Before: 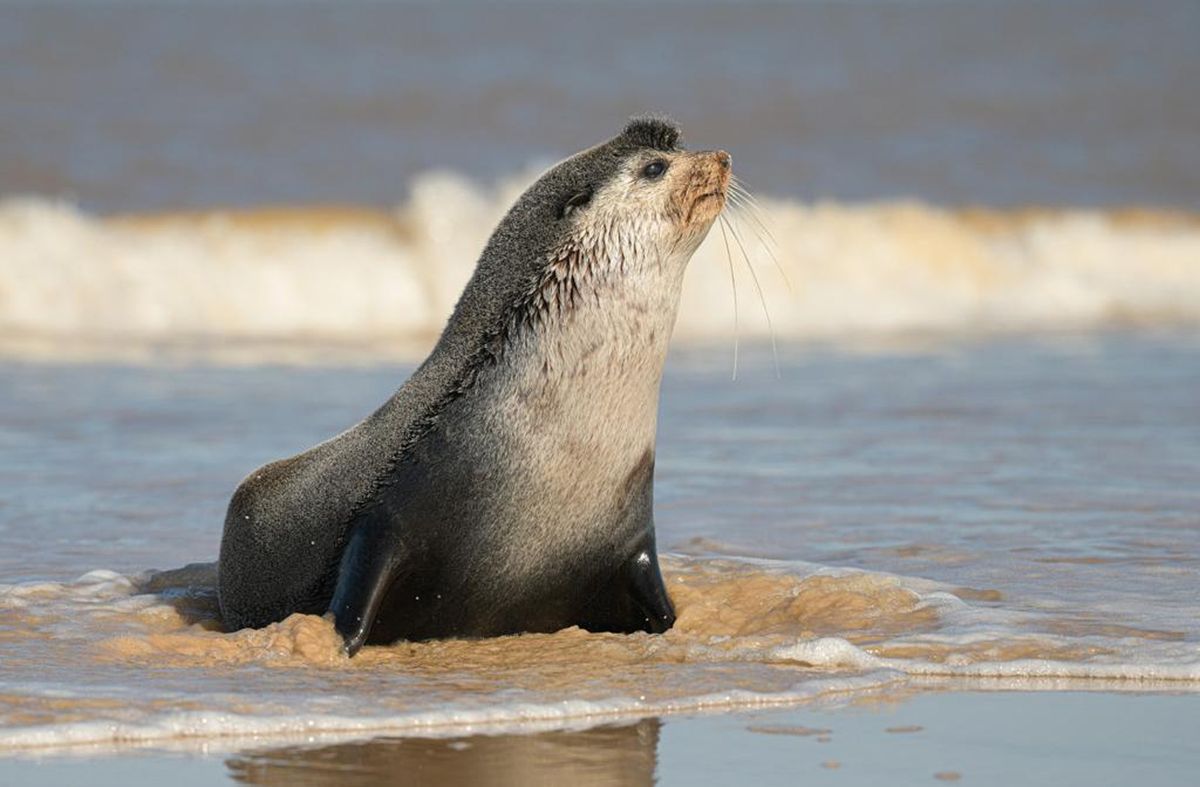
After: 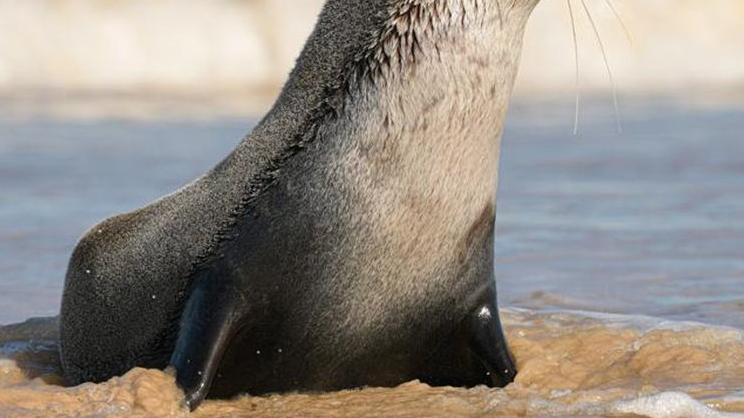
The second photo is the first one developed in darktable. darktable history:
crop: left 13.312%, top 31.28%, right 24.627%, bottom 15.582%
white balance: red 1.004, blue 1.024
